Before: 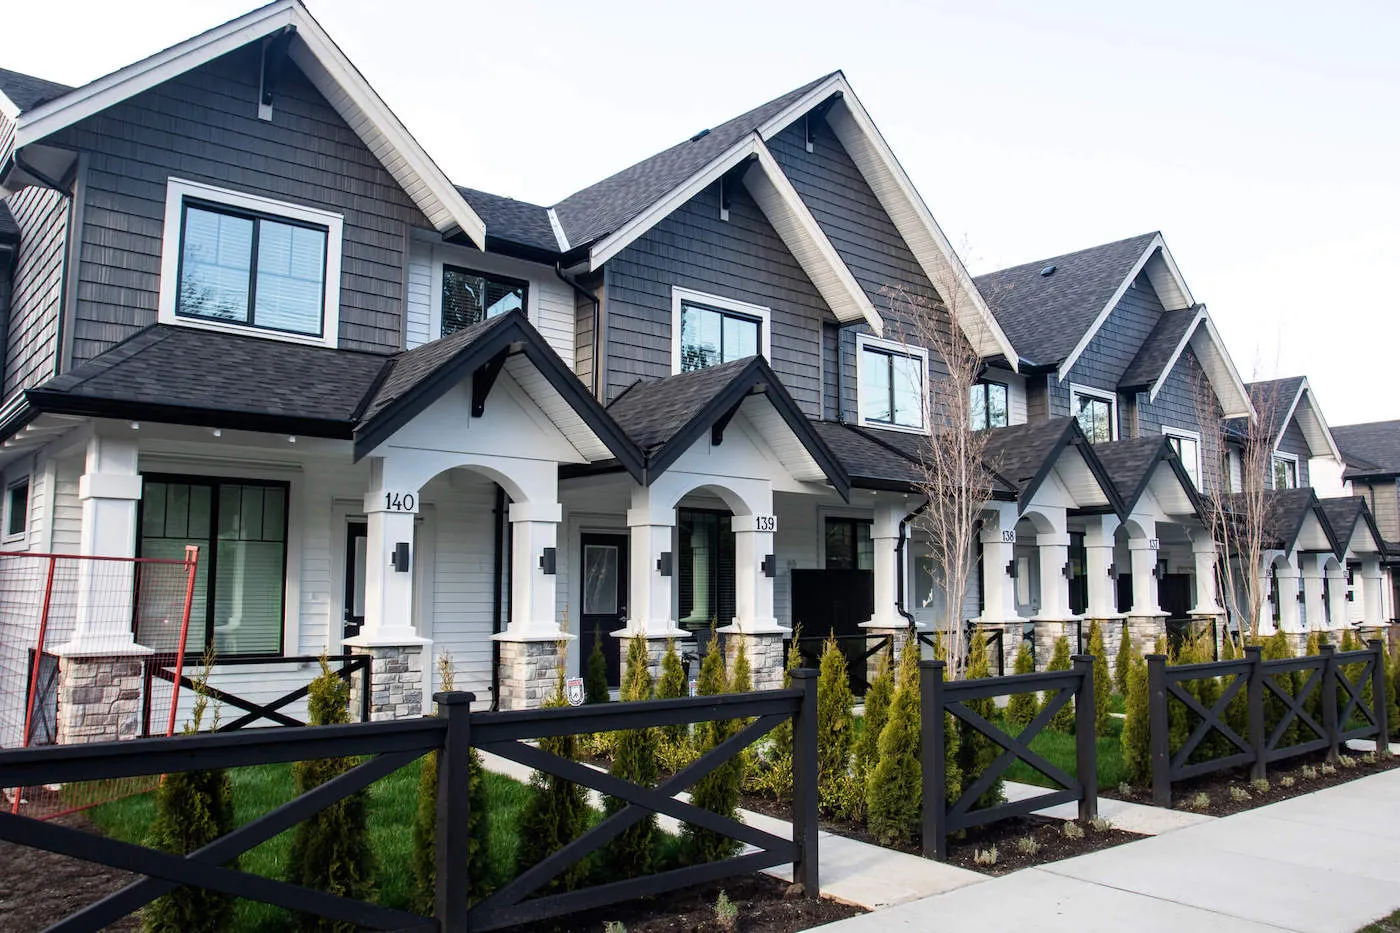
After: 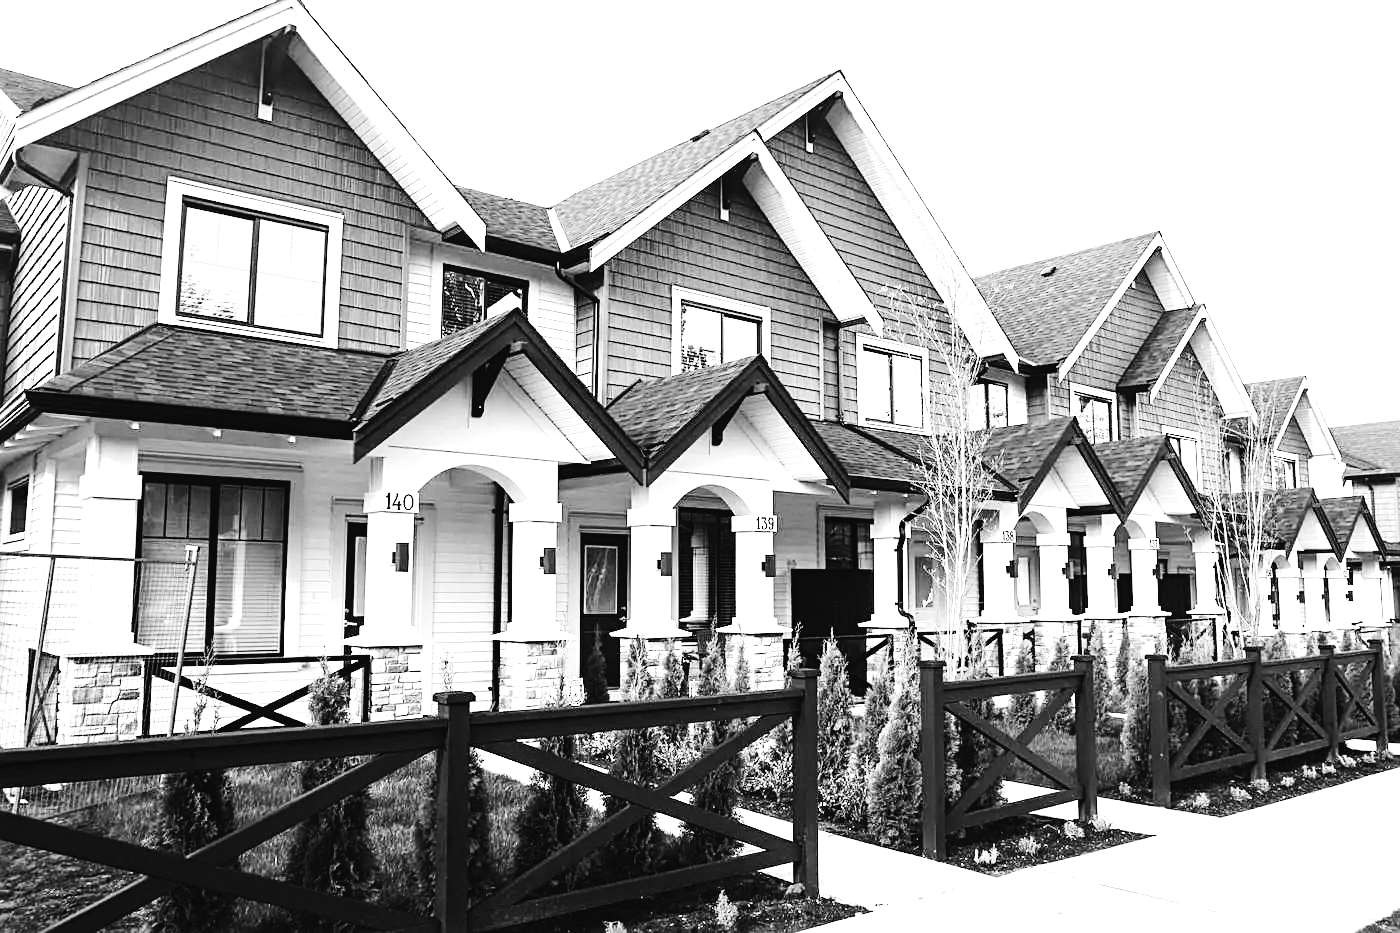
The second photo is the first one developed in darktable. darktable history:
white balance: red 0.948, green 1.02, blue 1.176
contrast brightness saturation: saturation -1
velvia: on, module defaults
tone curve: curves: ch0 [(0, 0.026) (0.104, 0.1) (0.233, 0.262) (0.398, 0.507) (0.498, 0.621) (0.65, 0.757) (0.835, 0.883) (1, 0.961)]; ch1 [(0, 0) (0.346, 0.307) (0.408, 0.369) (0.453, 0.457) (0.482, 0.476) (0.502, 0.498) (0.521, 0.507) (0.553, 0.554) (0.638, 0.646) (0.693, 0.727) (1, 1)]; ch2 [(0, 0) (0.366, 0.337) (0.434, 0.46) (0.485, 0.494) (0.5, 0.494) (0.511, 0.508) (0.537, 0.55) (0.579, 0.599) (0.663, 0.67) (1, 1)], color space Lab, independent channels, preserve colors none
sharpen: radius 2.167, amount 0.381, threshold 0
exposure: exposure 0.6 EV, compensate highlight preservation false
color zones: curves: ch0 [(0.287, 0.048) (0.493, 0.484) (0.737, 0.816)]; ch1 [(0, 0) (0.143, 0) (0.286, 0) (0.429, 0) (0.571, 0) (0.714, 0) (0.857, 0)]
tone equalizer: -8 EV -0.75 EV, -7 EV -0.7 EV, -6 EV -0.6 EV, -5 EV -0.4 EV, -3 EV 0.4 EV, -2 EV 0.6 EV, -1 EV 0.7 EV, +0 EV 0.75 EV, edges refinement/feathering 500, mask exposure compensation -1.57 EV, preserve details no
